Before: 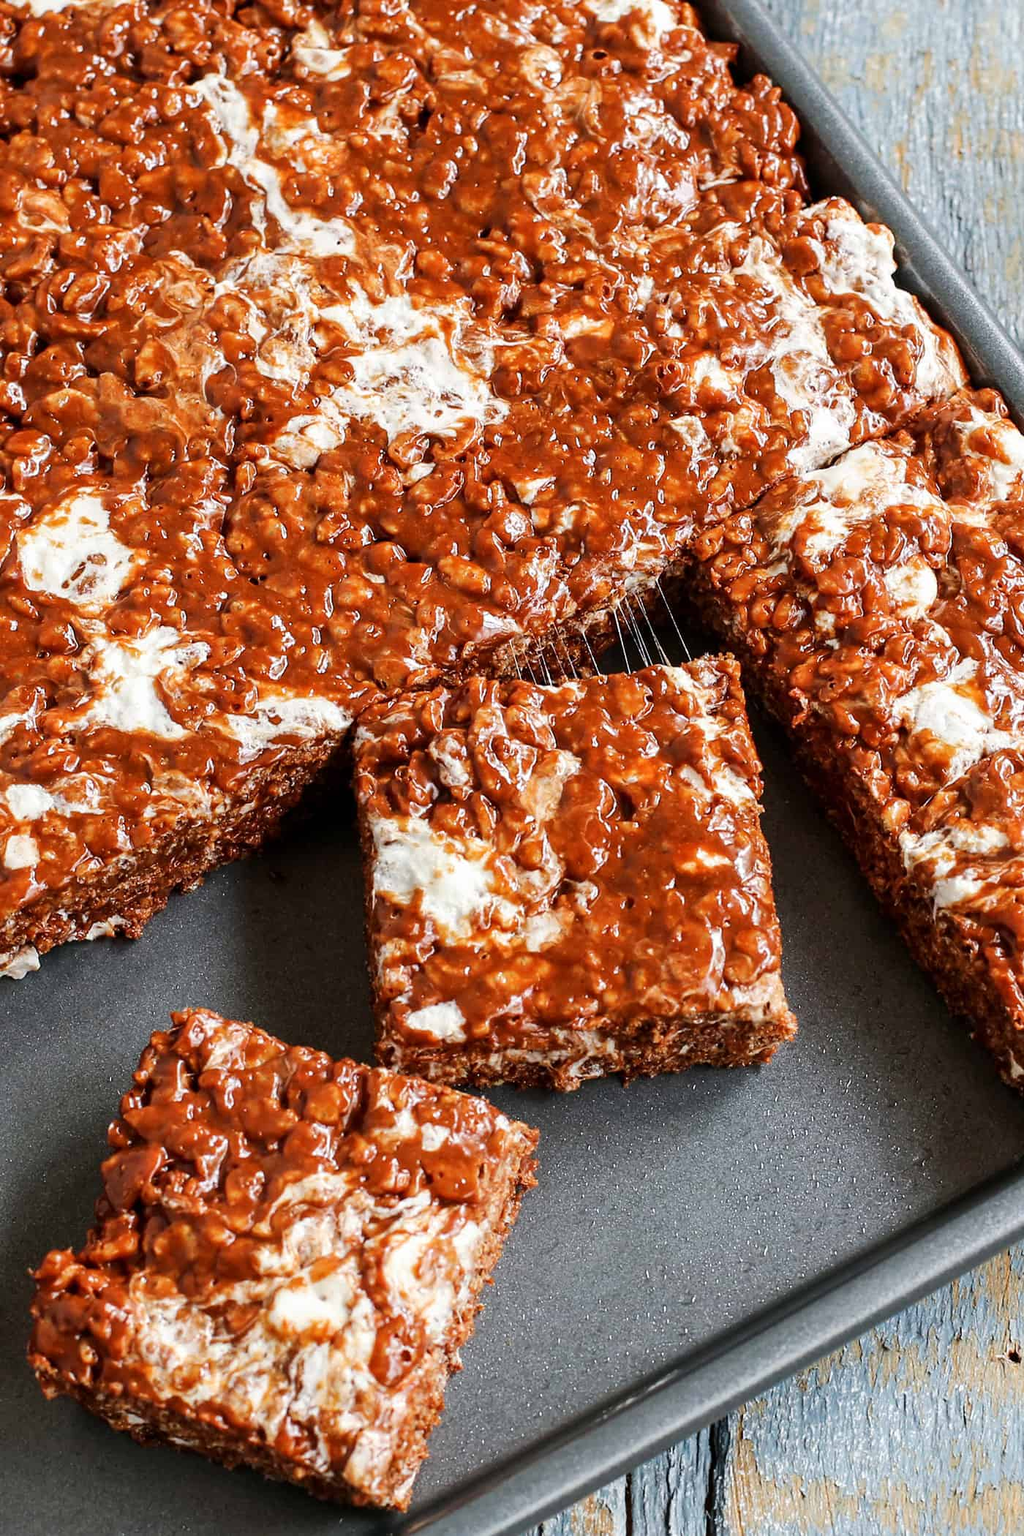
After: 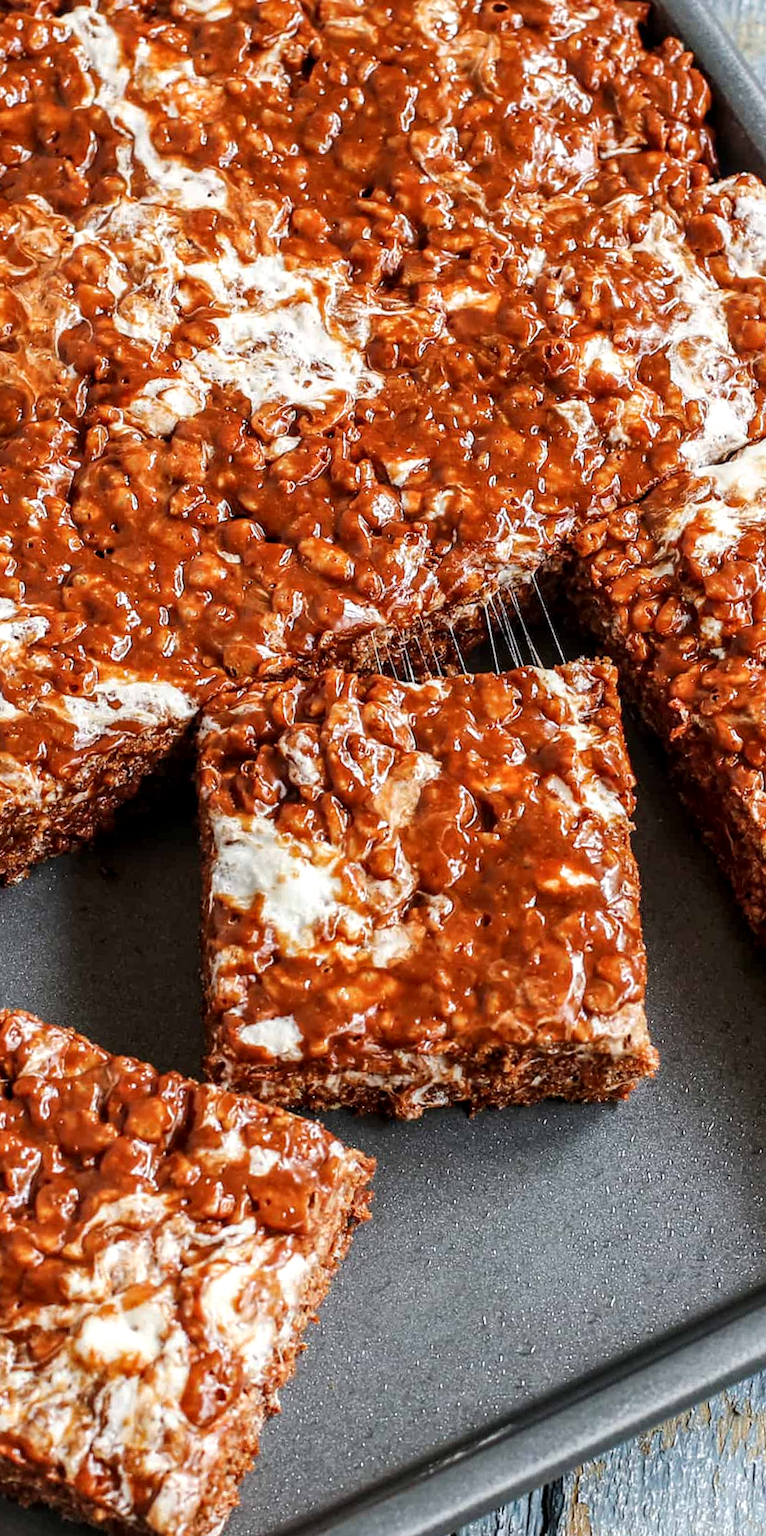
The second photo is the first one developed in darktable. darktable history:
local contrast: on, module defaults
crop and rotate: angle -2.93°, left 14.247%, top 0.016%, right 10.936%, bottom 0.035%
